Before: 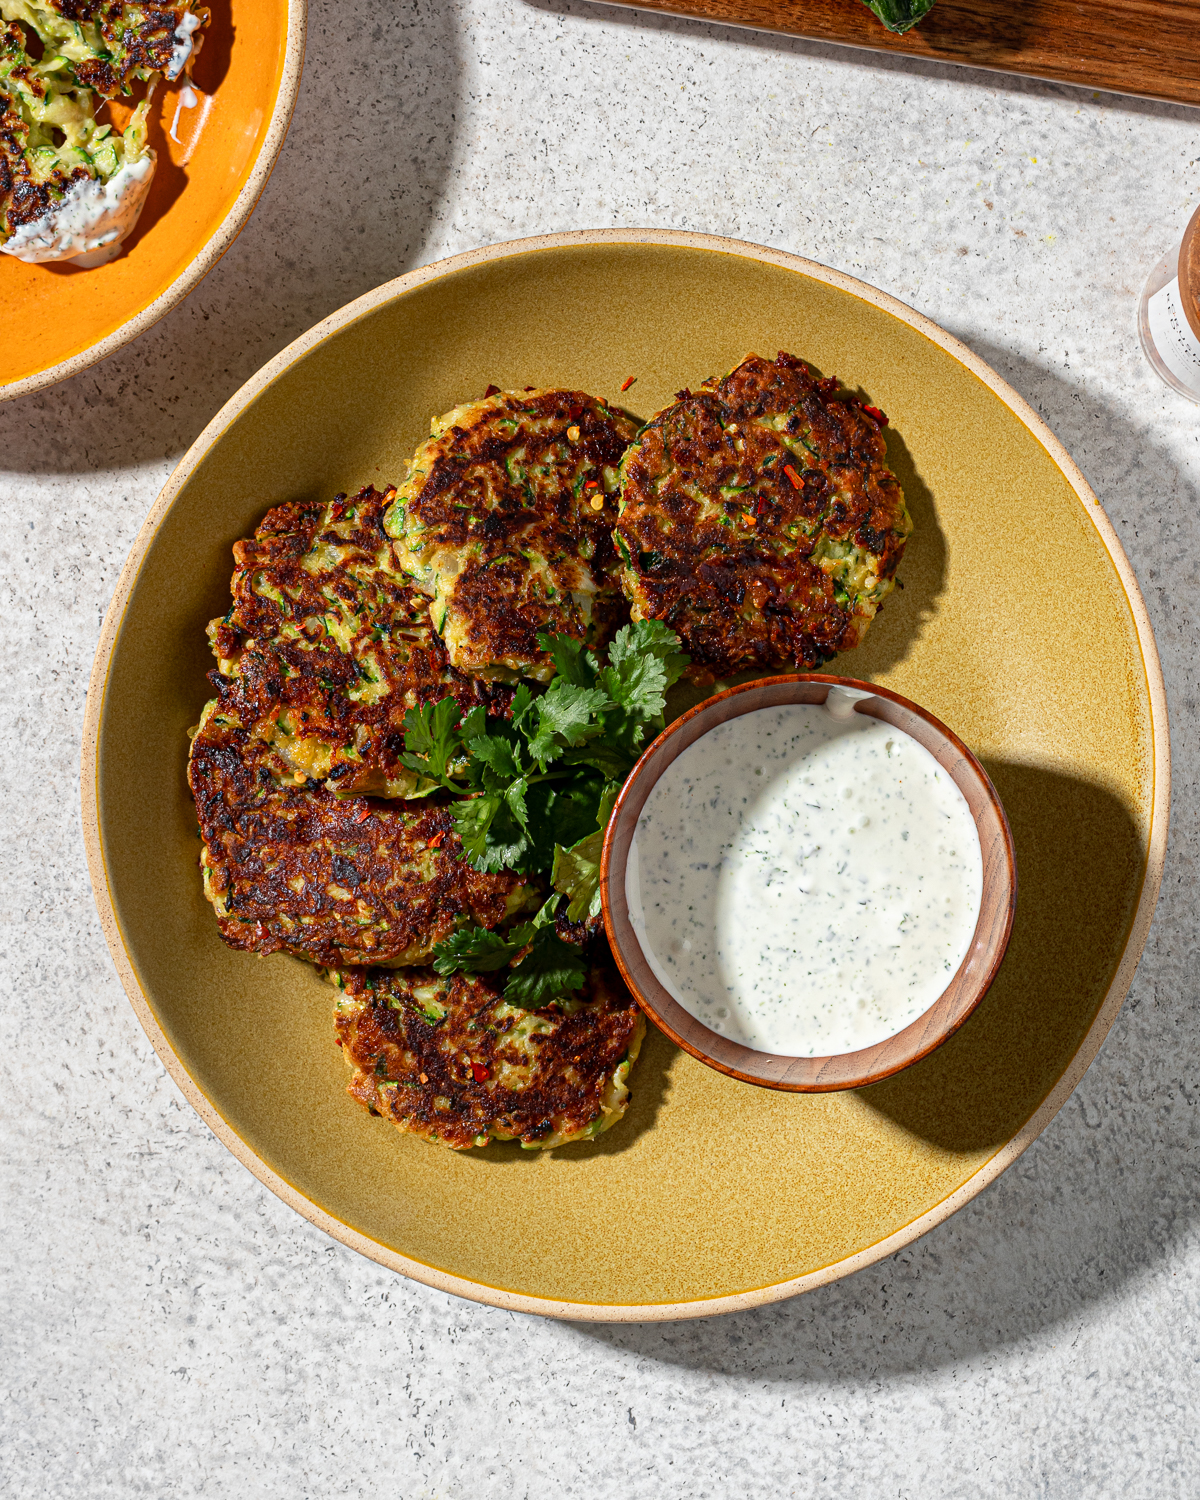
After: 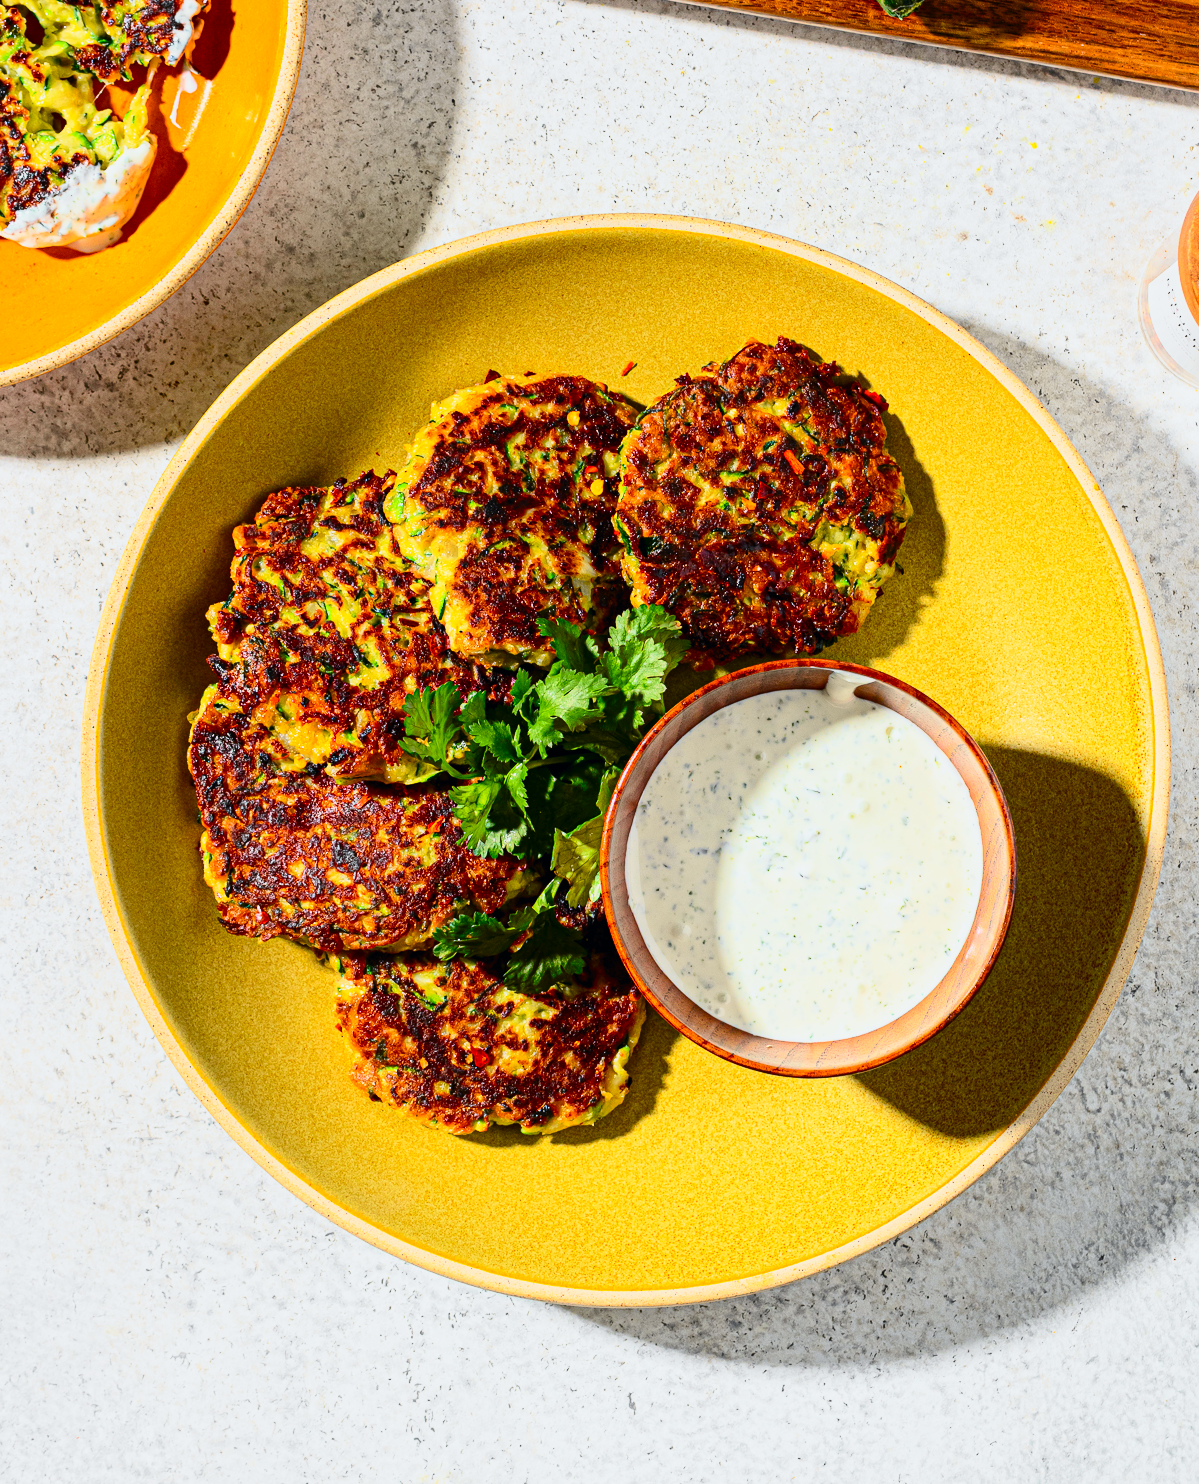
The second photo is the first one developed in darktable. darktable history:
tone curve: curves: ch0 [(0, 0) (0.11, 0.081) (0.256, 0.259) (0.398, 0.475) (0.498, 0.611) (0.65, 0.757) (0.835, 0.883) (1, 0.961)]; ch1 [(0, 0) (0.346, 0.307) (0.408, 0.369) (0.453, 0.457) (0.482, 0.479) (0.502, 0.498) (0.521, 0.51) (0.553, 0.554) (0.618, 0.65) (0.693, 0.727) (1, 1)]; ch2 [(0, 0) (0.358, 0.362) (0.434, 0.46) (0.485, 0.494) (0.5, 0.494) (0.511, 0.508) (0.537, 0.55) (0.579, 0.599) (0.621, 0.693) (1, 1)], color space Lab, independent channels, preserve colors none
contrast brightness saturation: contrast 0.2, brightness 0.16, saturation 0.22
white balance: emerald 1
crop: top 1.049%, right 0.001%
